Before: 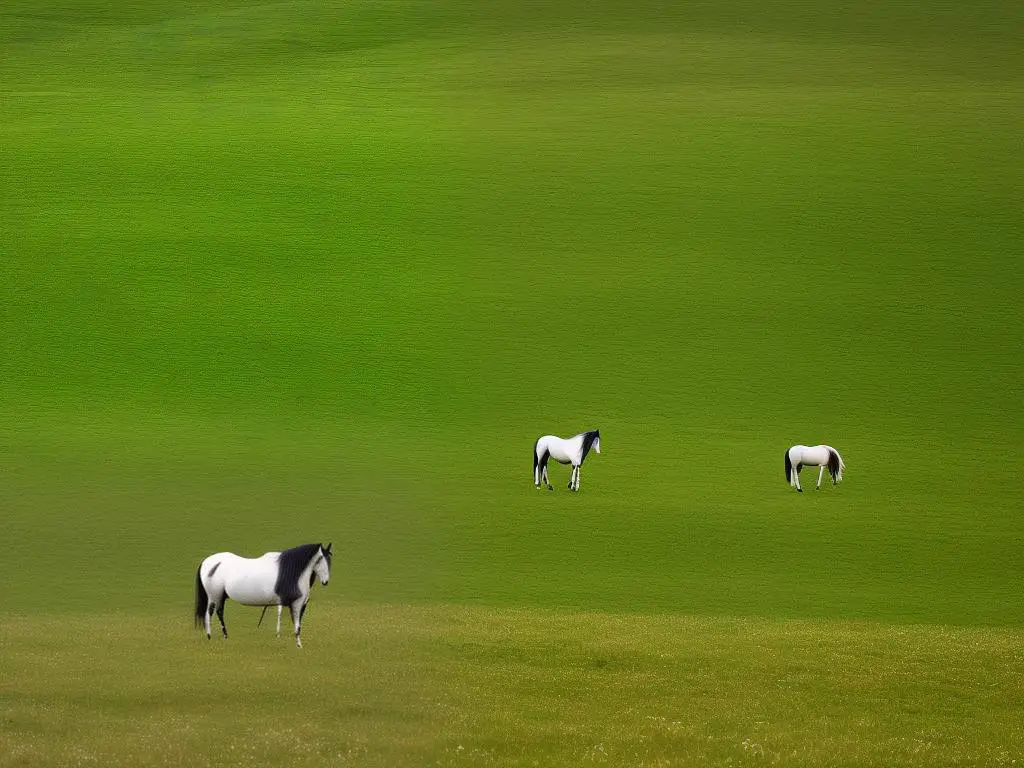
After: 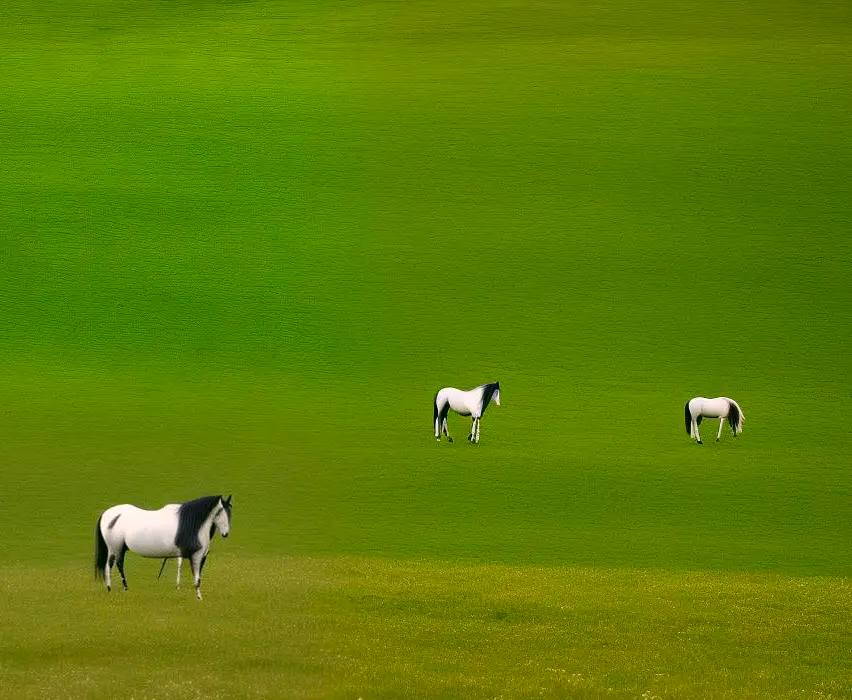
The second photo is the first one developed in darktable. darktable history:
crop: left 9.837%, top 6.335%, right 6.899%, bottom 2.518%
color correction: highlights a* 4, highlights b* 4.93, shadows a* -7.85, shadows b* 4.55
contrast brightness saturation: contrast 0.044, saturation 0.15
